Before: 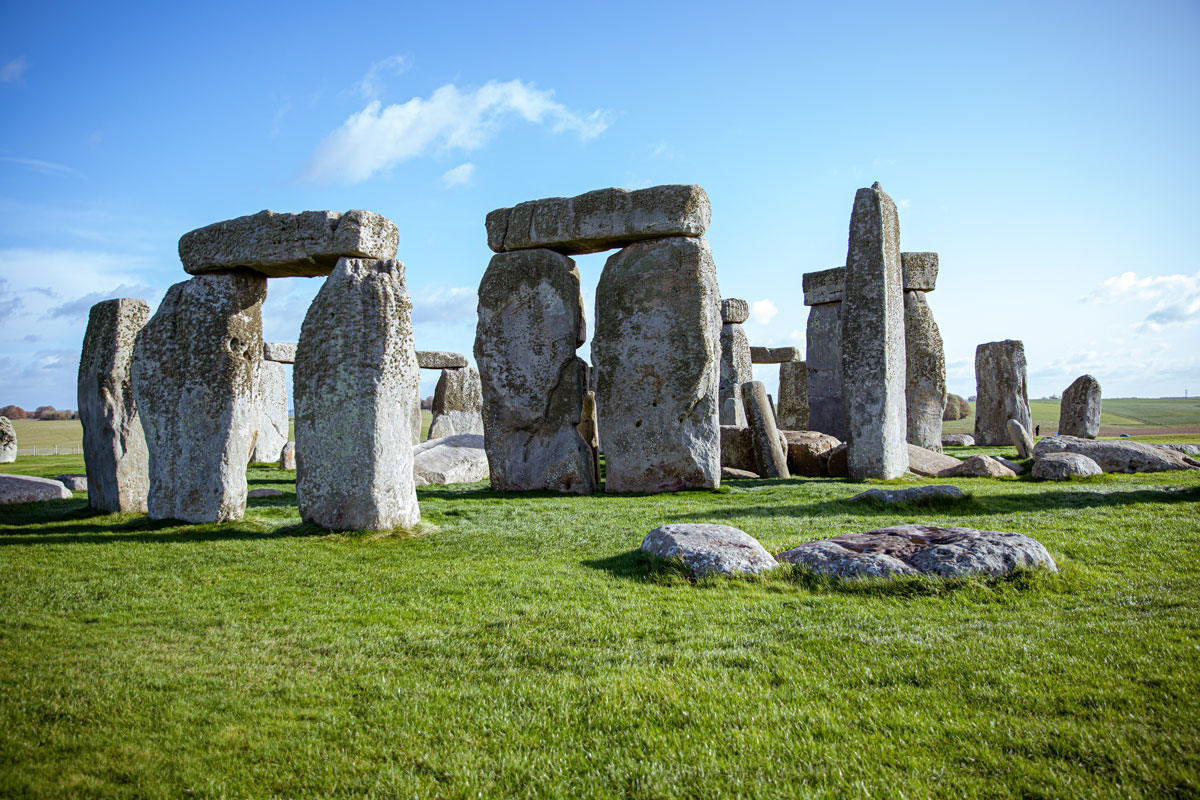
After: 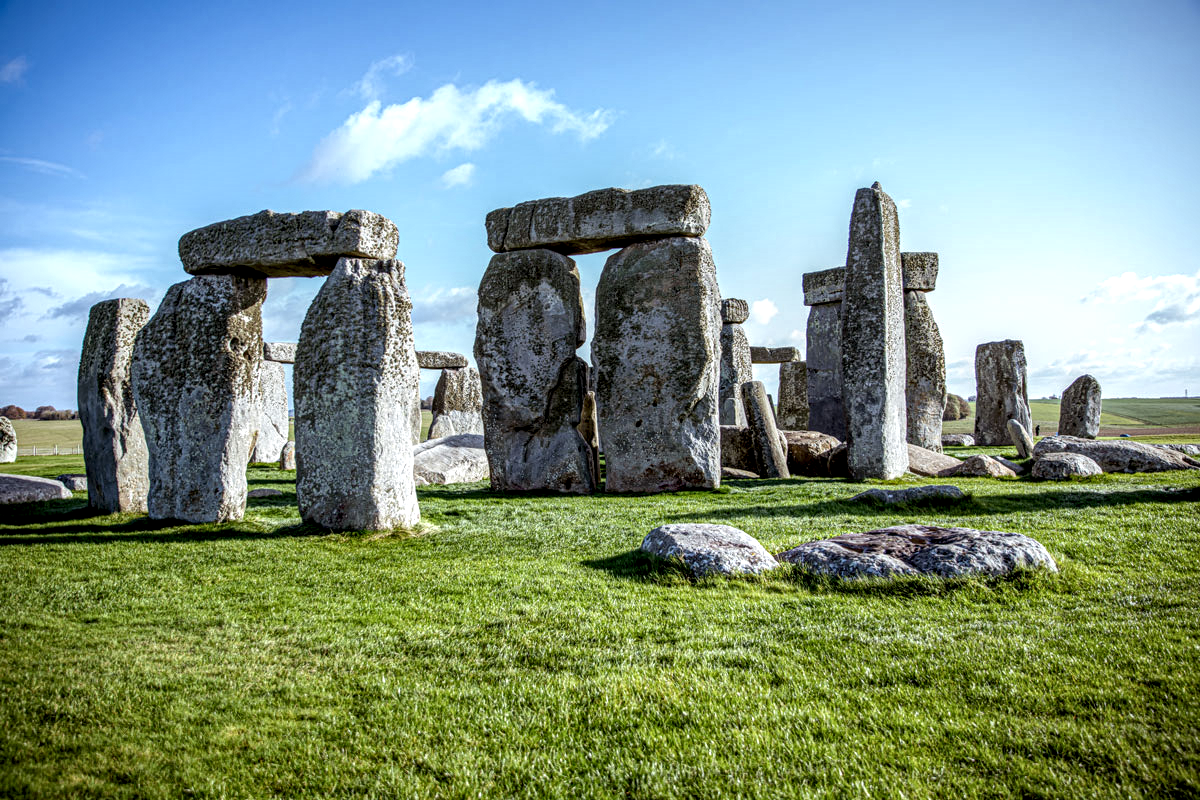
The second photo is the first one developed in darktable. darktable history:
local contrast: highlights 3%, shadows 6%, detail 182%
